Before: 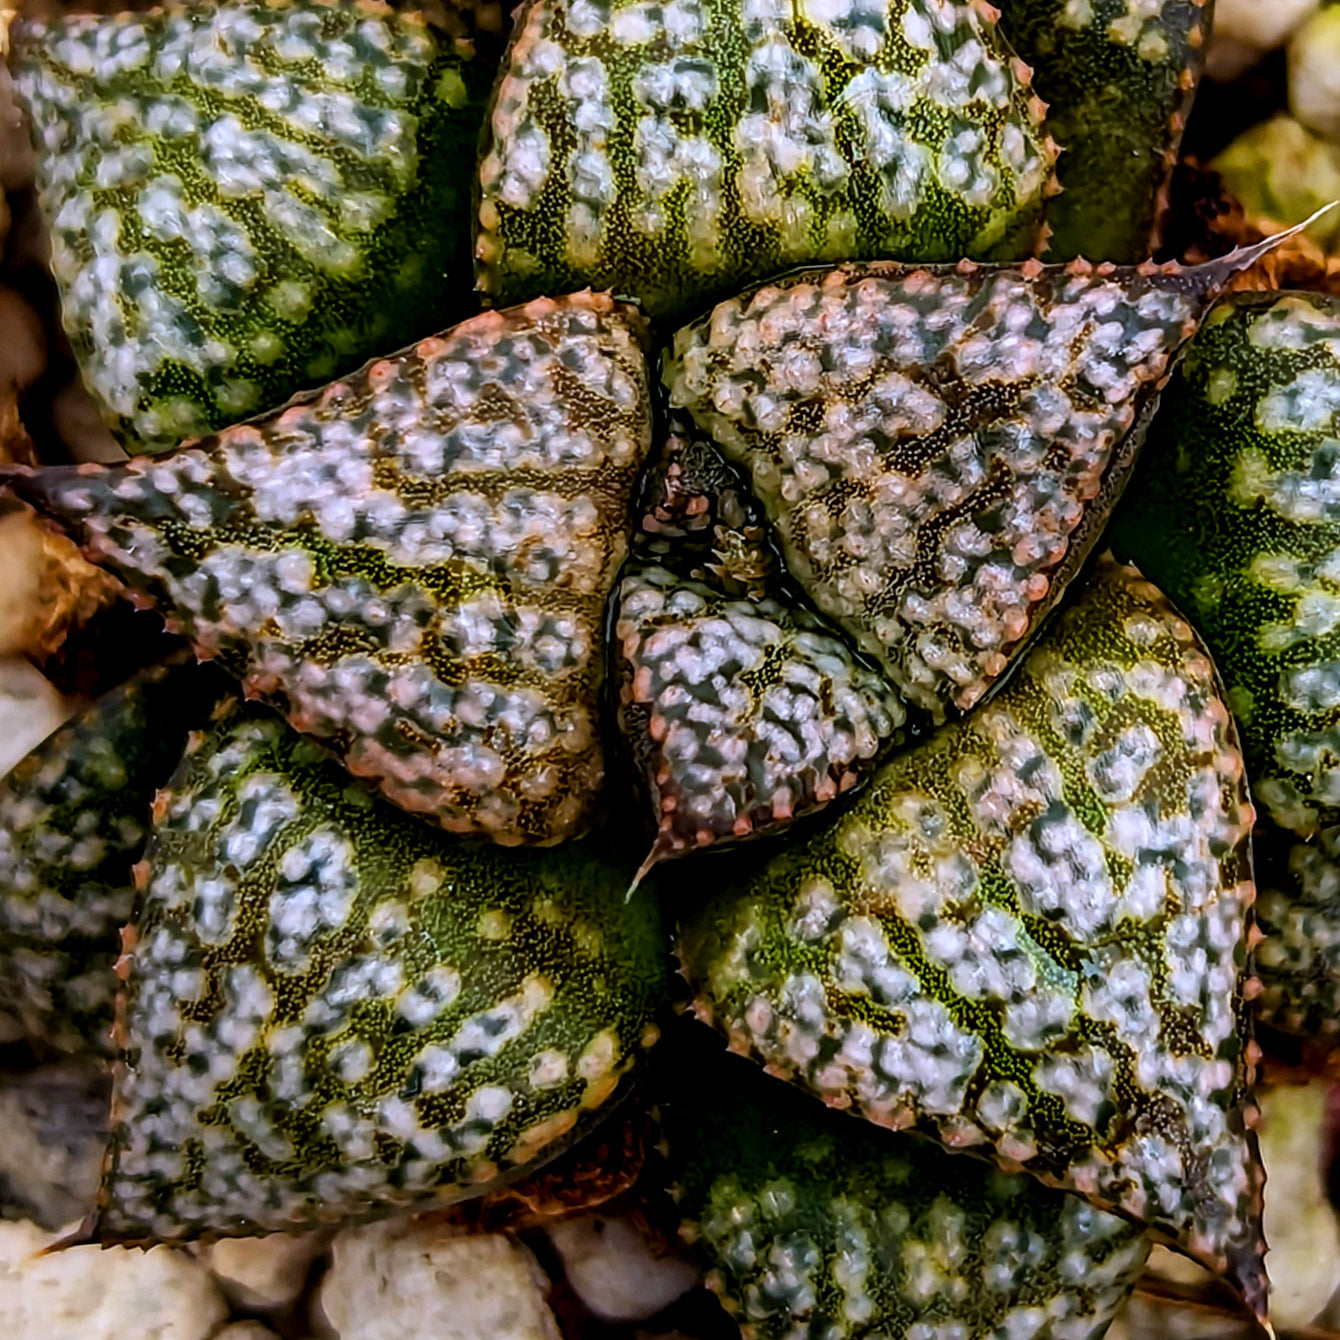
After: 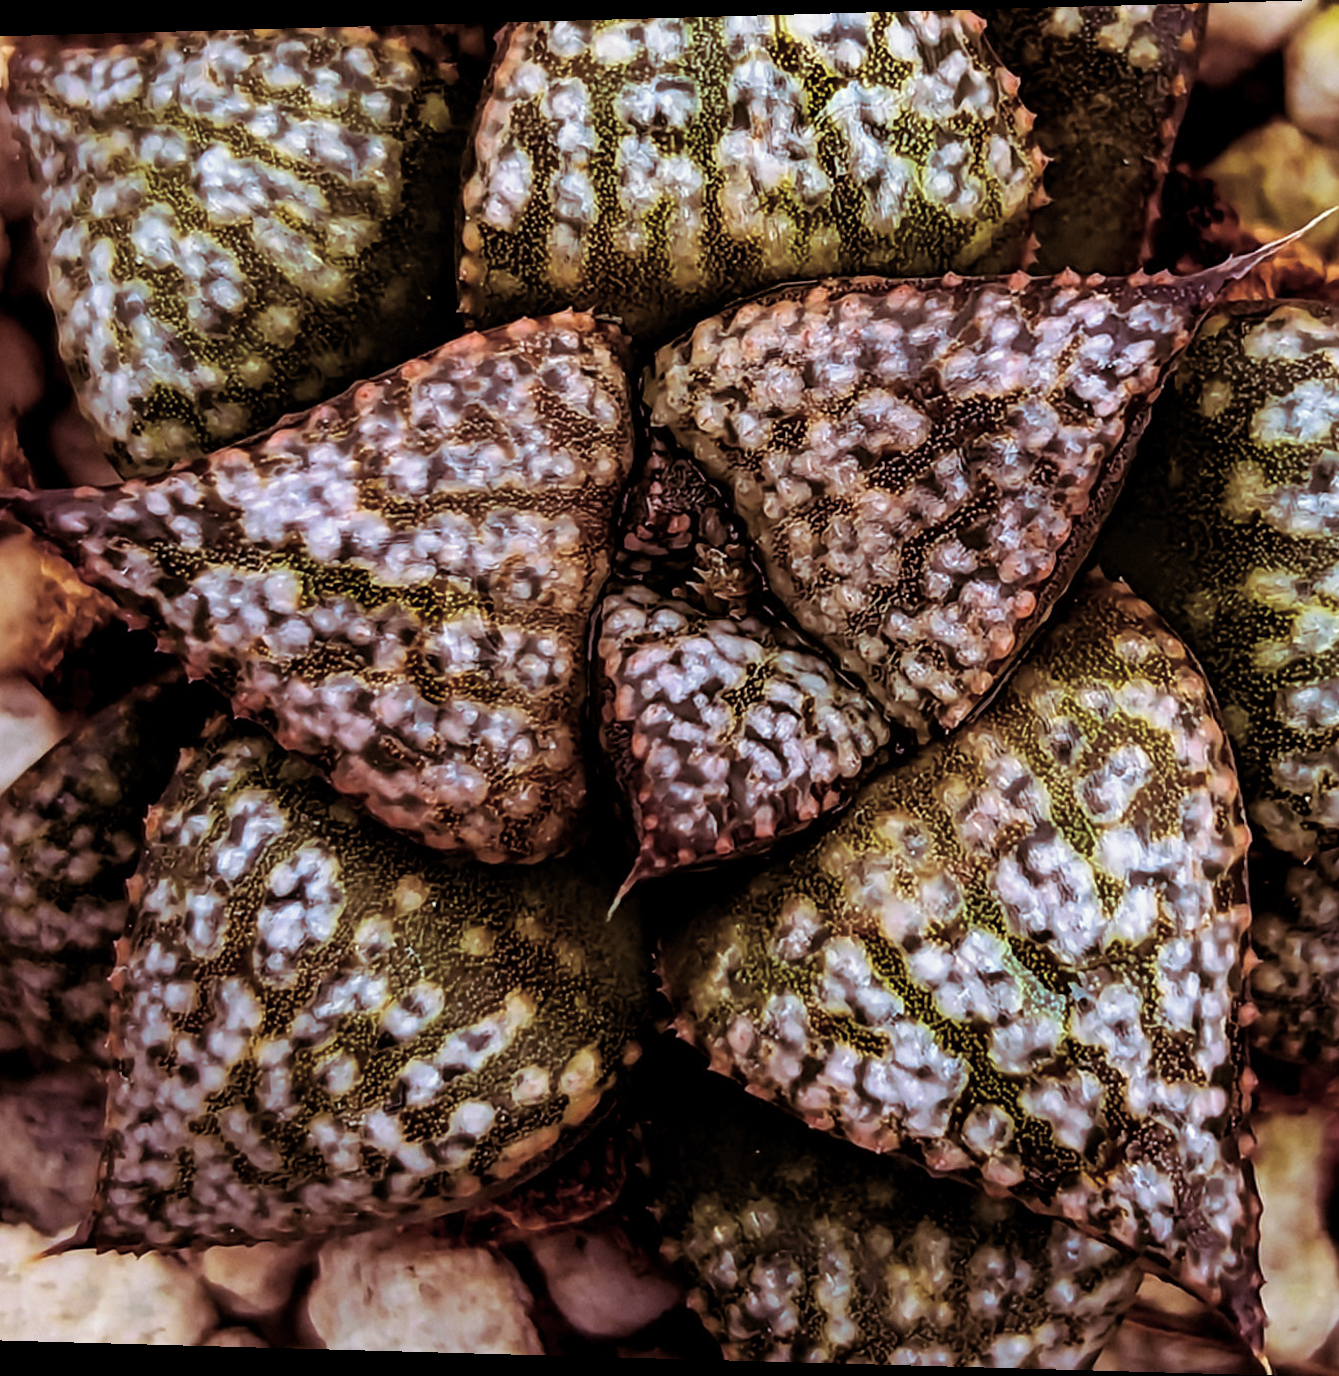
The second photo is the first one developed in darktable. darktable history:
rotate and perspective: lens shift (horizontal) -0.055, automatic cropping off
split-toning: shadows › hue 360°
